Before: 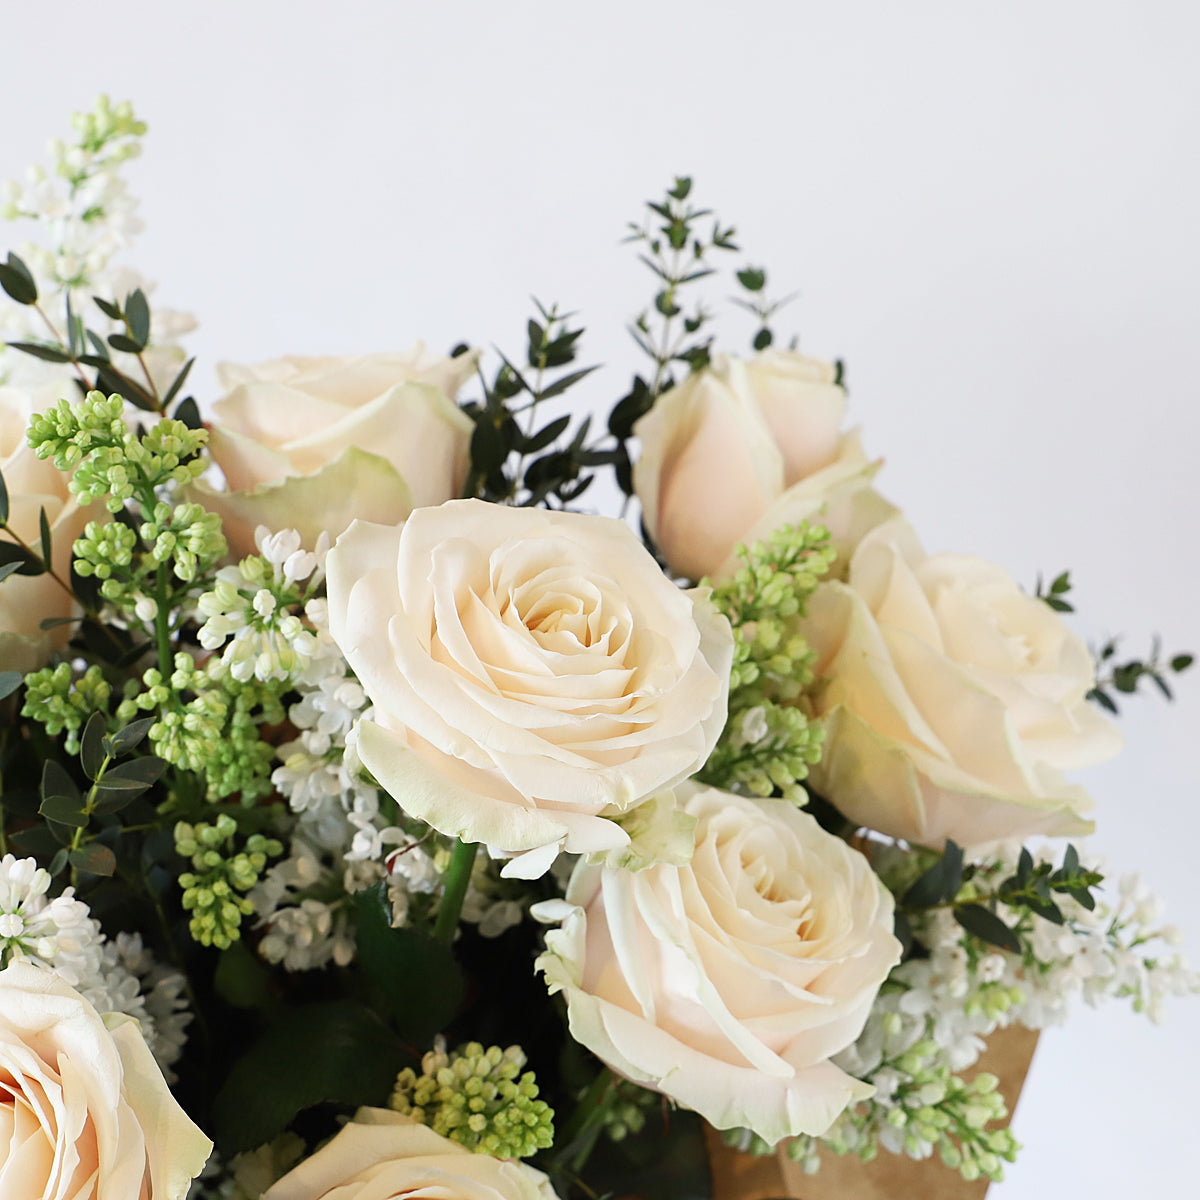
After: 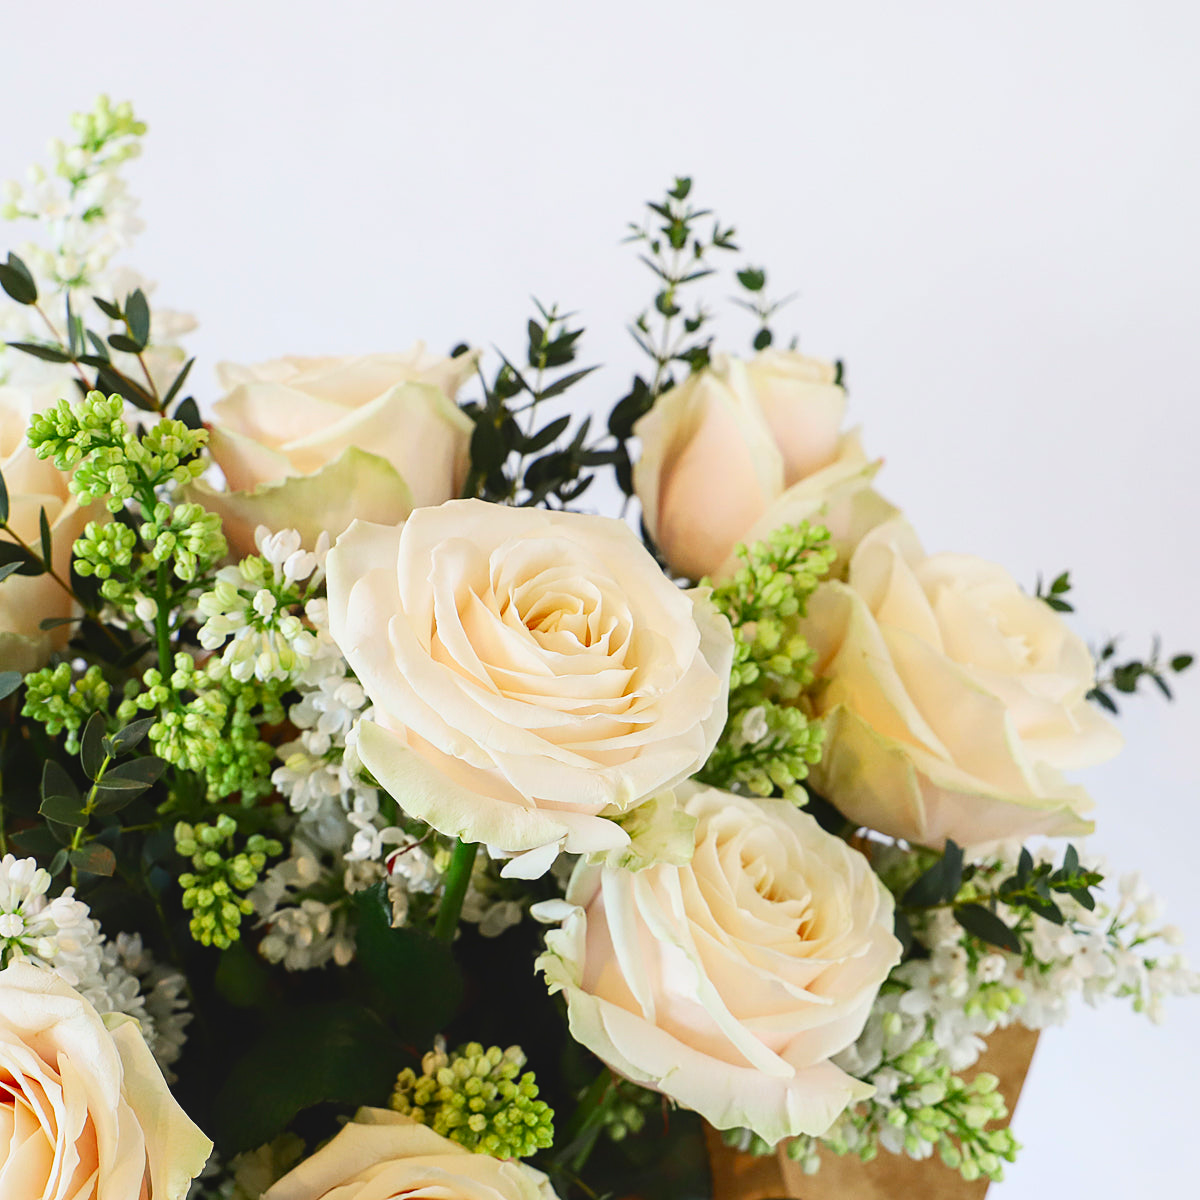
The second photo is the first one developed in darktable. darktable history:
contrast brightness saturation: contrast 0.16, saturation 0.32
local contrast: detail 110%
